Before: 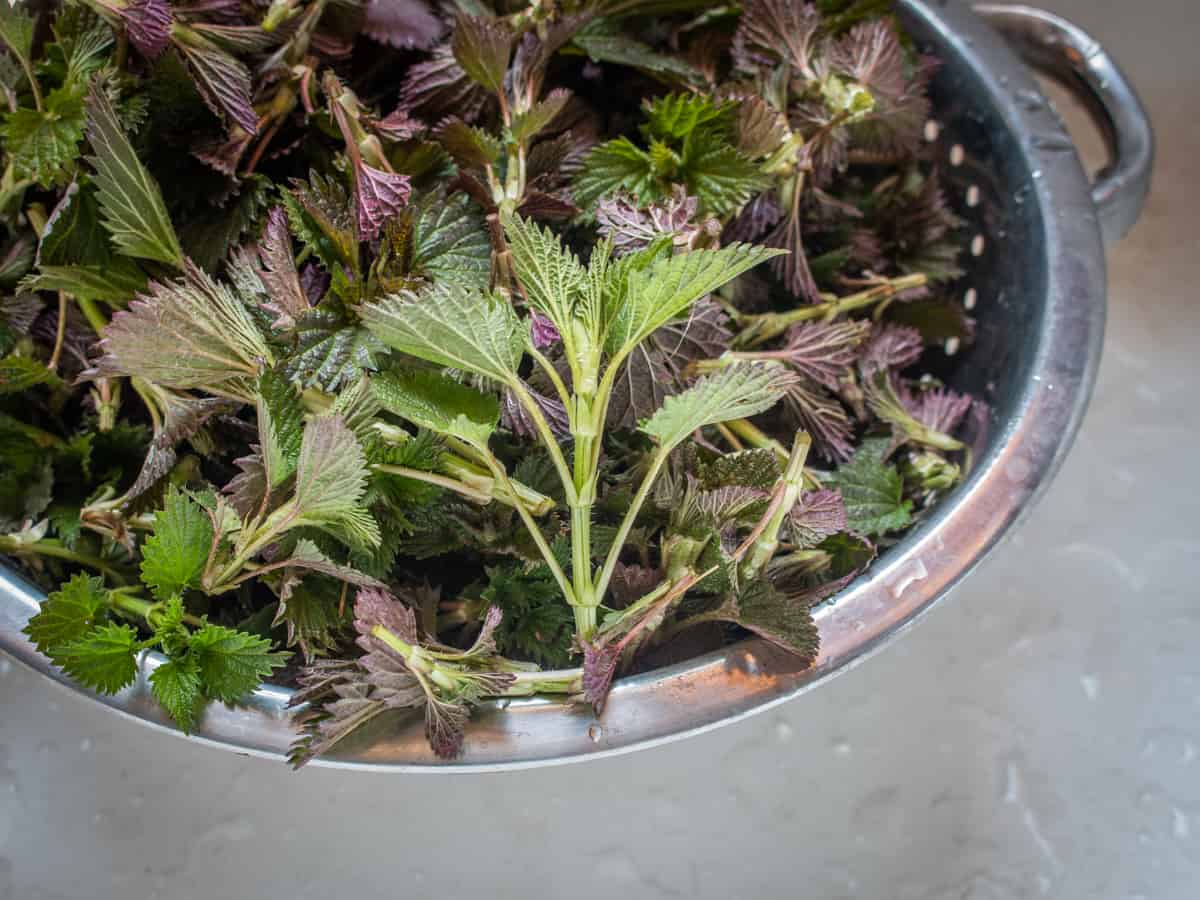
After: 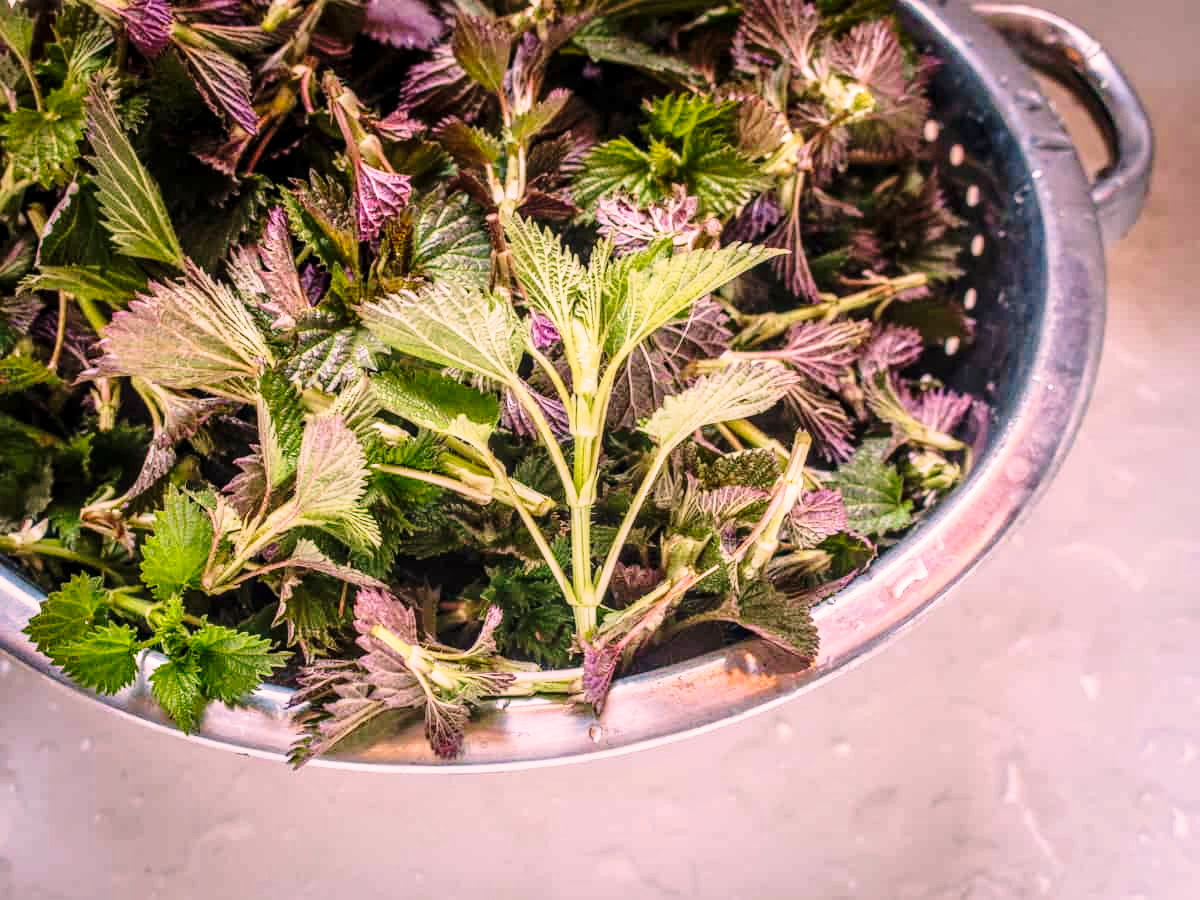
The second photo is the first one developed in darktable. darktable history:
base curve: curves: ch0 [(0, 0) (0.028, 0.03) (0.121, 0.232) (0.46, 0.748) (0.859, 0.968) (1, 1)], preserve colors none
local contrast: on, module defaults
color correction: highlights a* 14.73, highlights b* 4.86
velvia: on, module defaults
